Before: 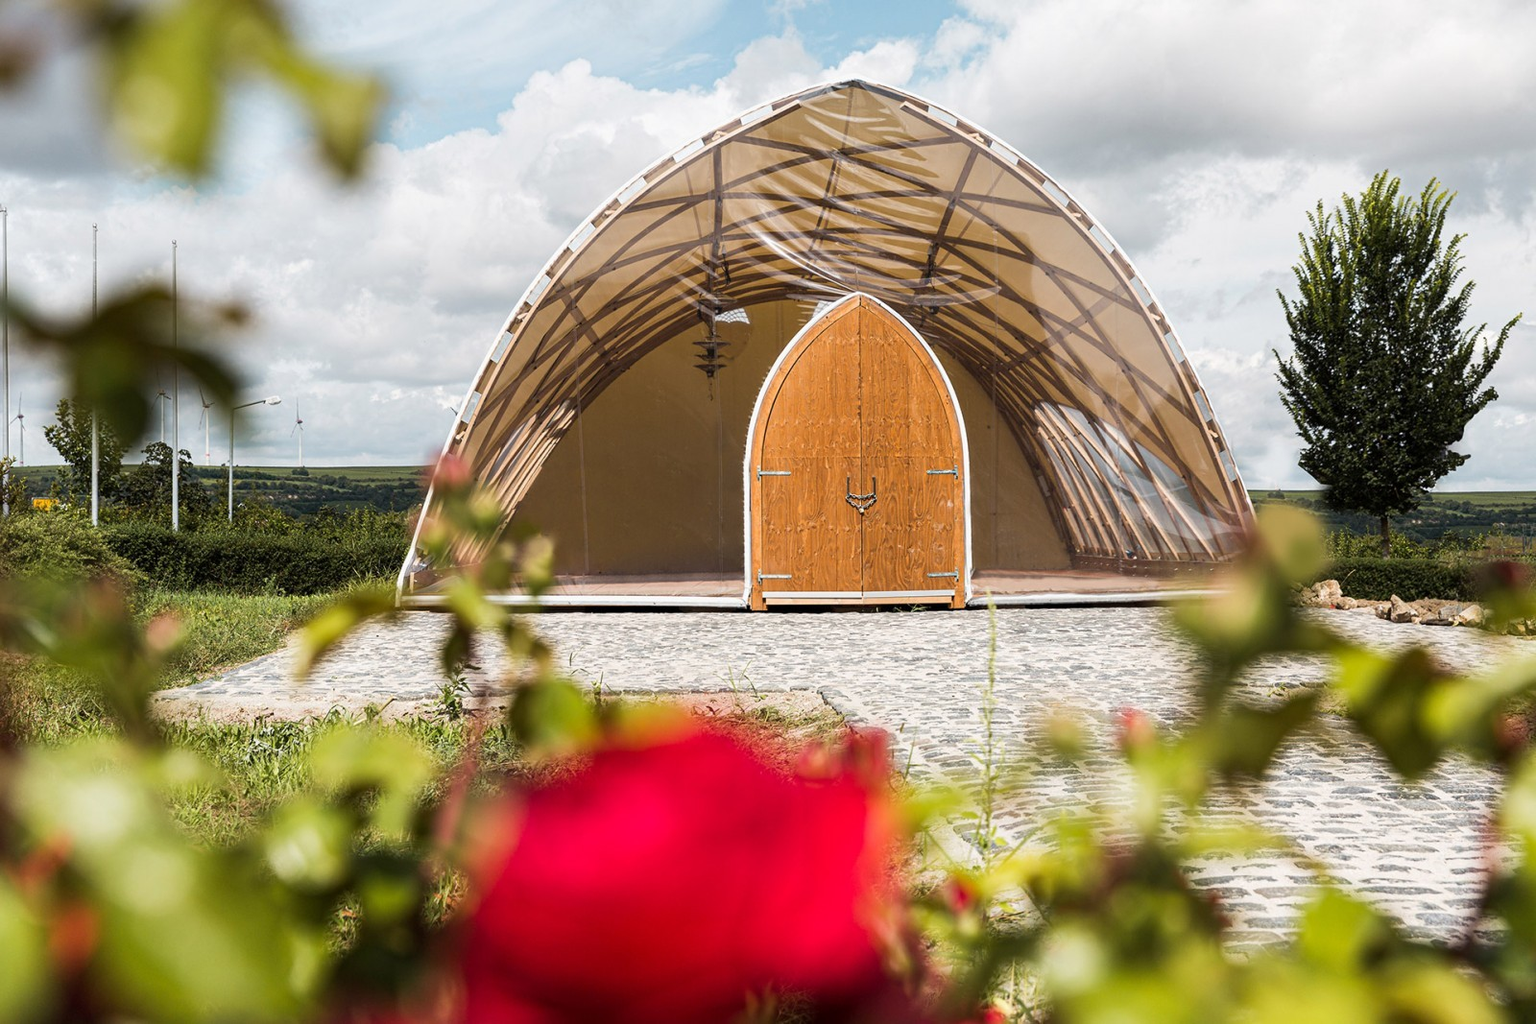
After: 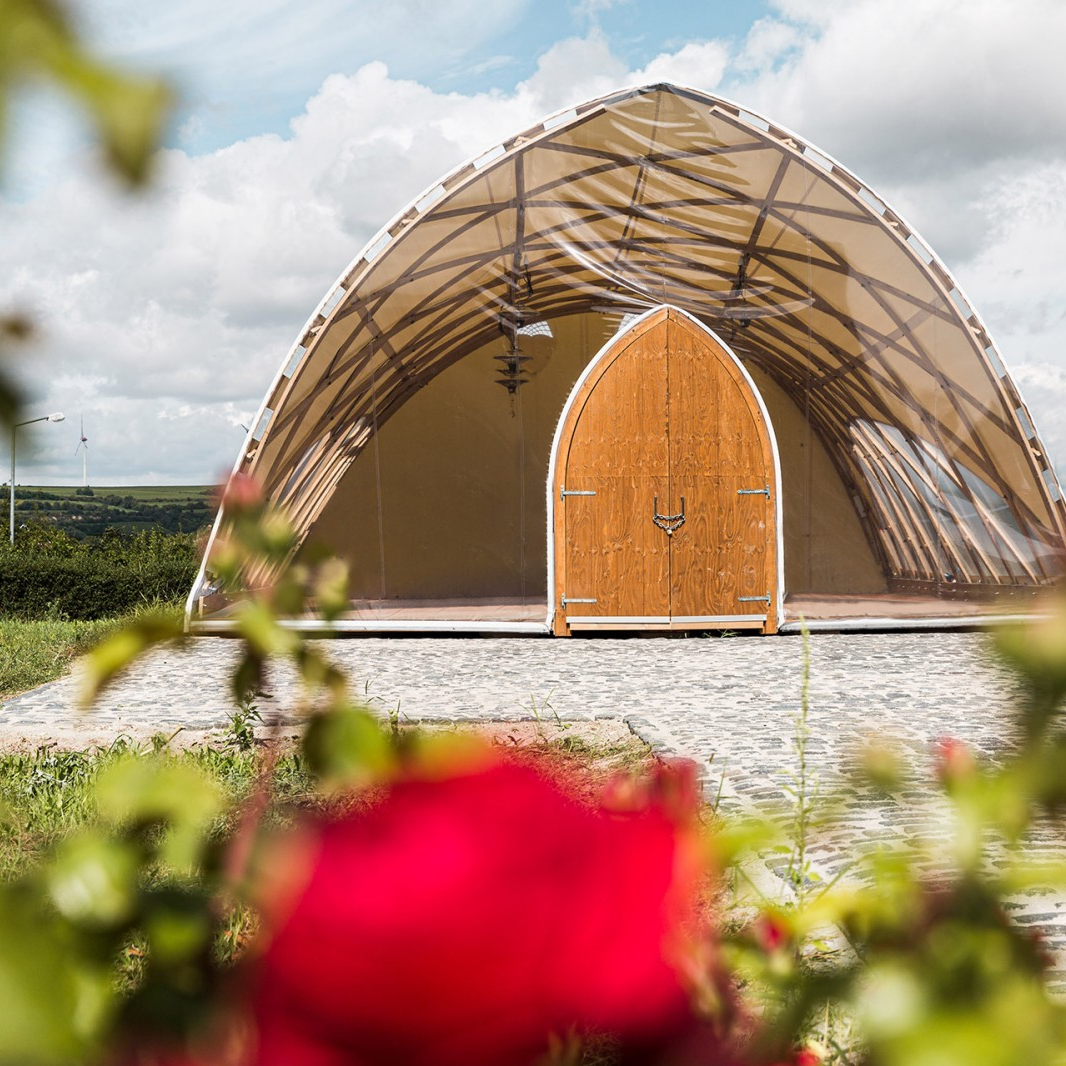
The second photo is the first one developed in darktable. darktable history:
crop and rotate: left 14.292%, right 19.041%
exposure: exposure 0 EV, compensate highlight preservation false
